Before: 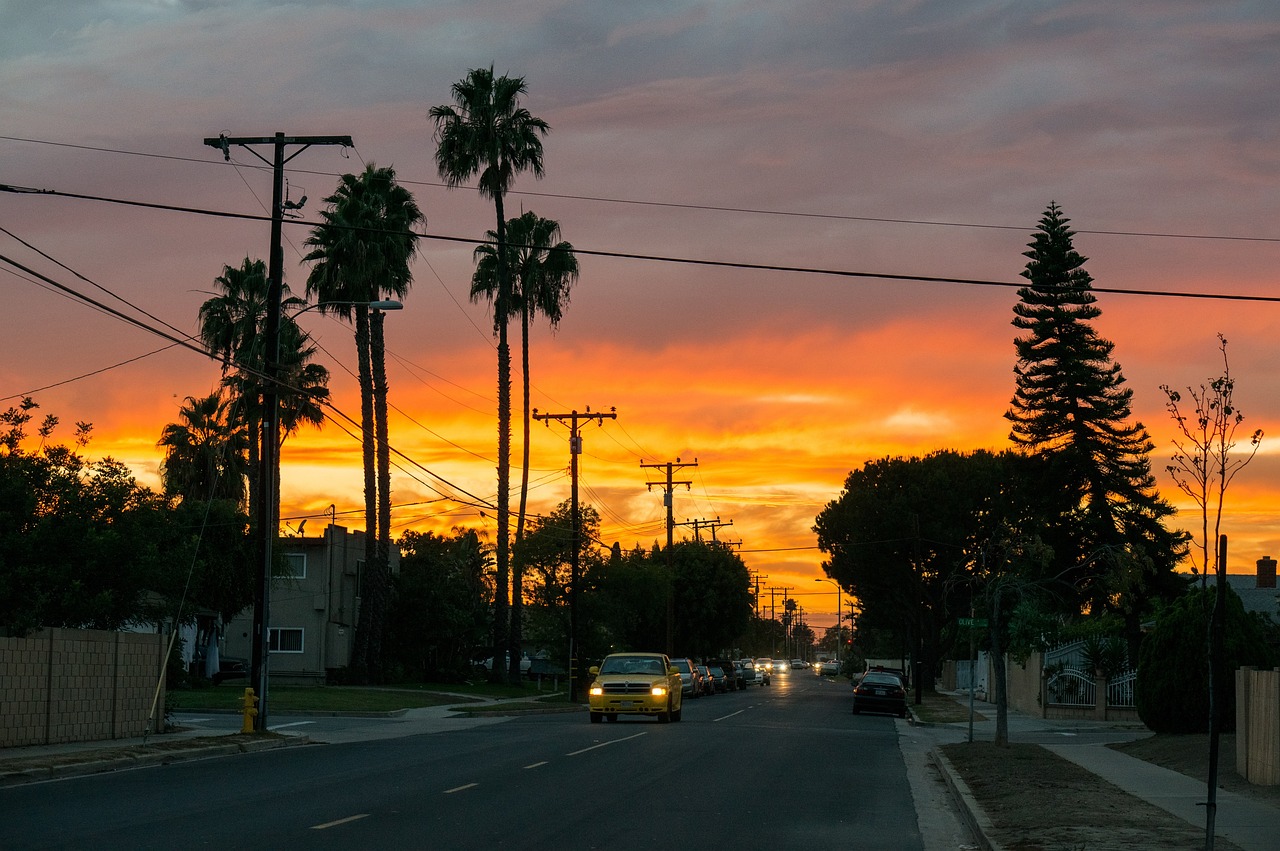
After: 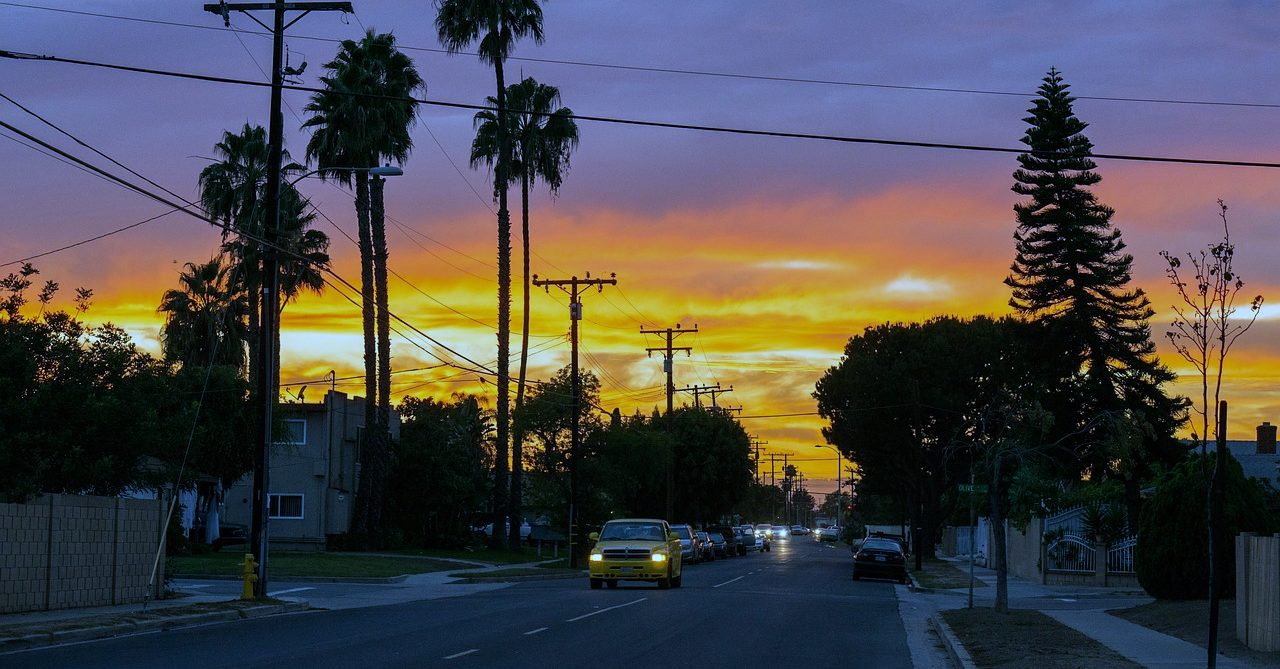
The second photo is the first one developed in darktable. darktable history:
crop and rotate: top 15.774%, bottom 5.506%
white balance: red 0.766, blue 1.537
